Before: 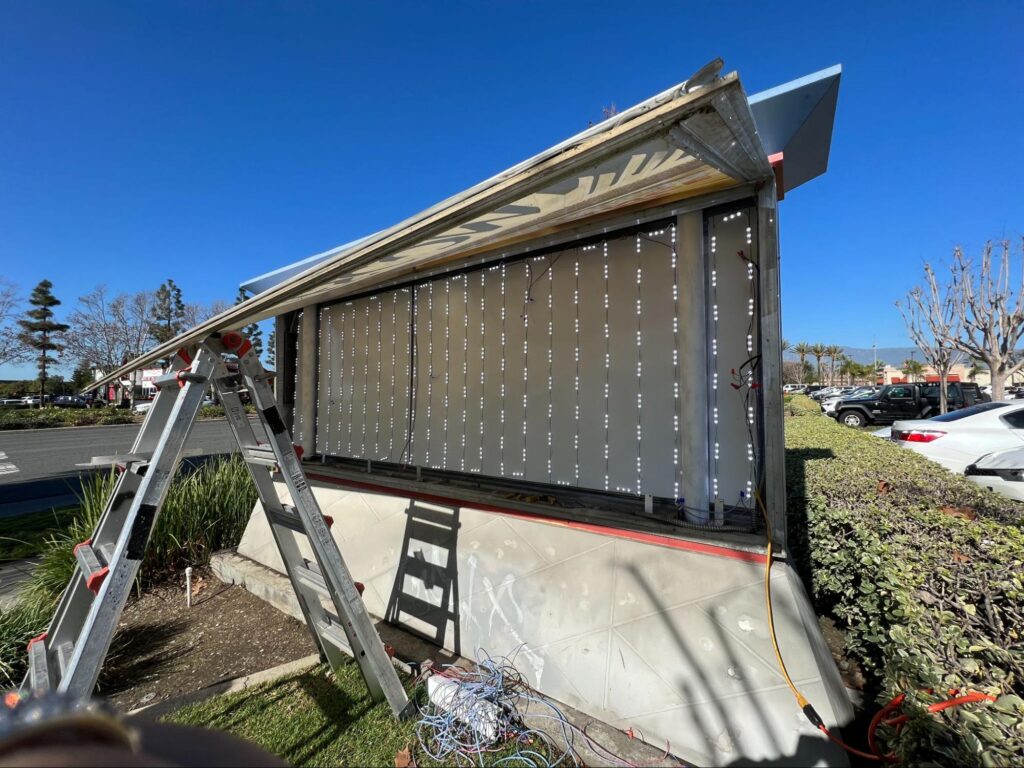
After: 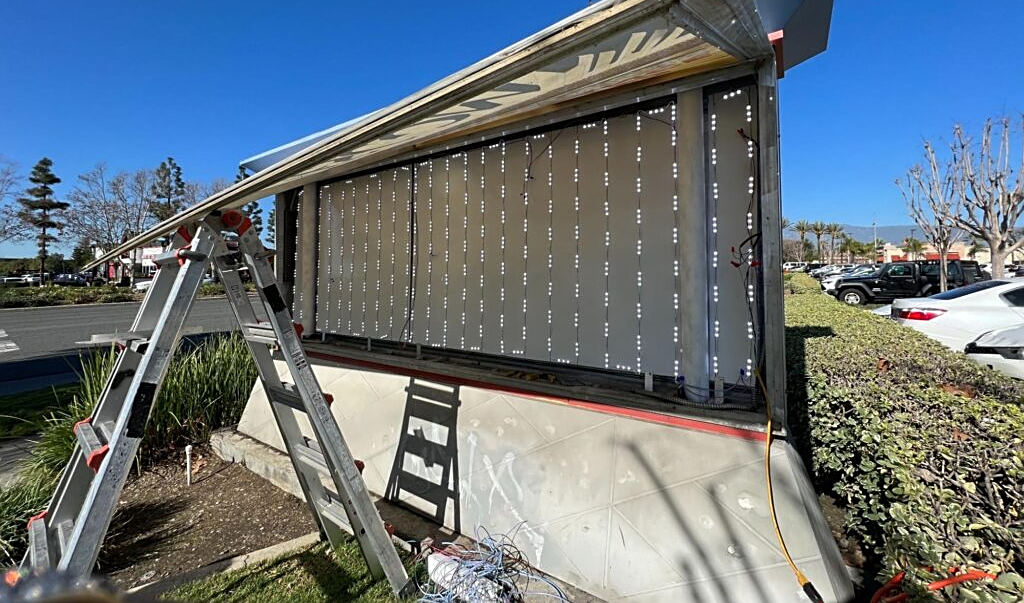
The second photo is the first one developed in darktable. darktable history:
sharpen: on, module defaults
crop and rotate: top 15.893%, bottom 5.549%
